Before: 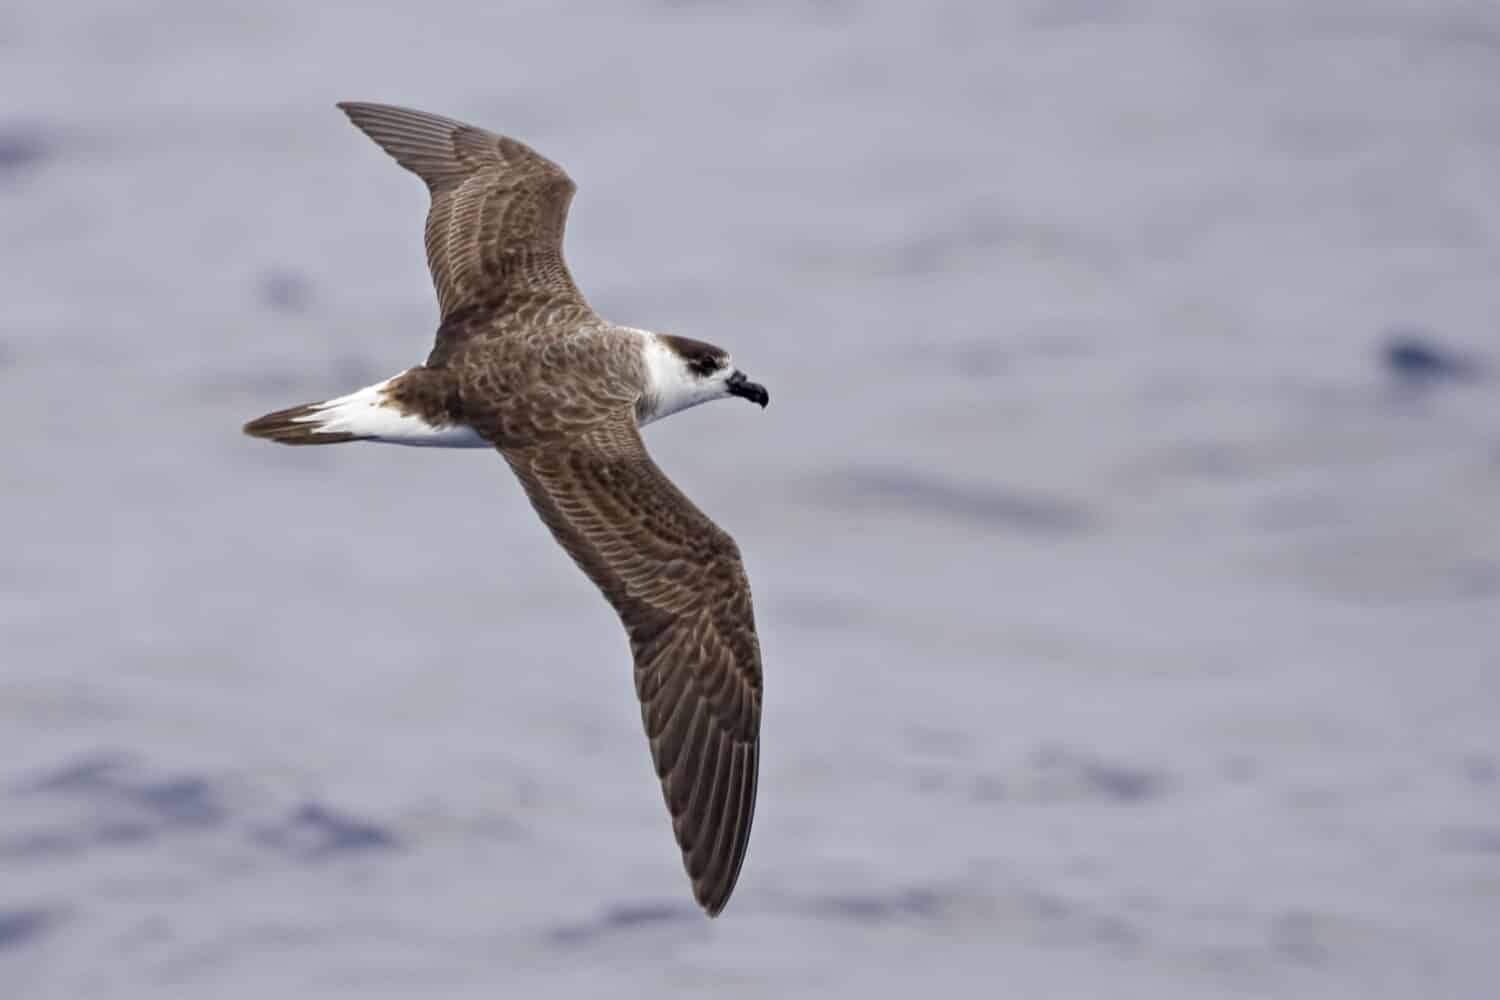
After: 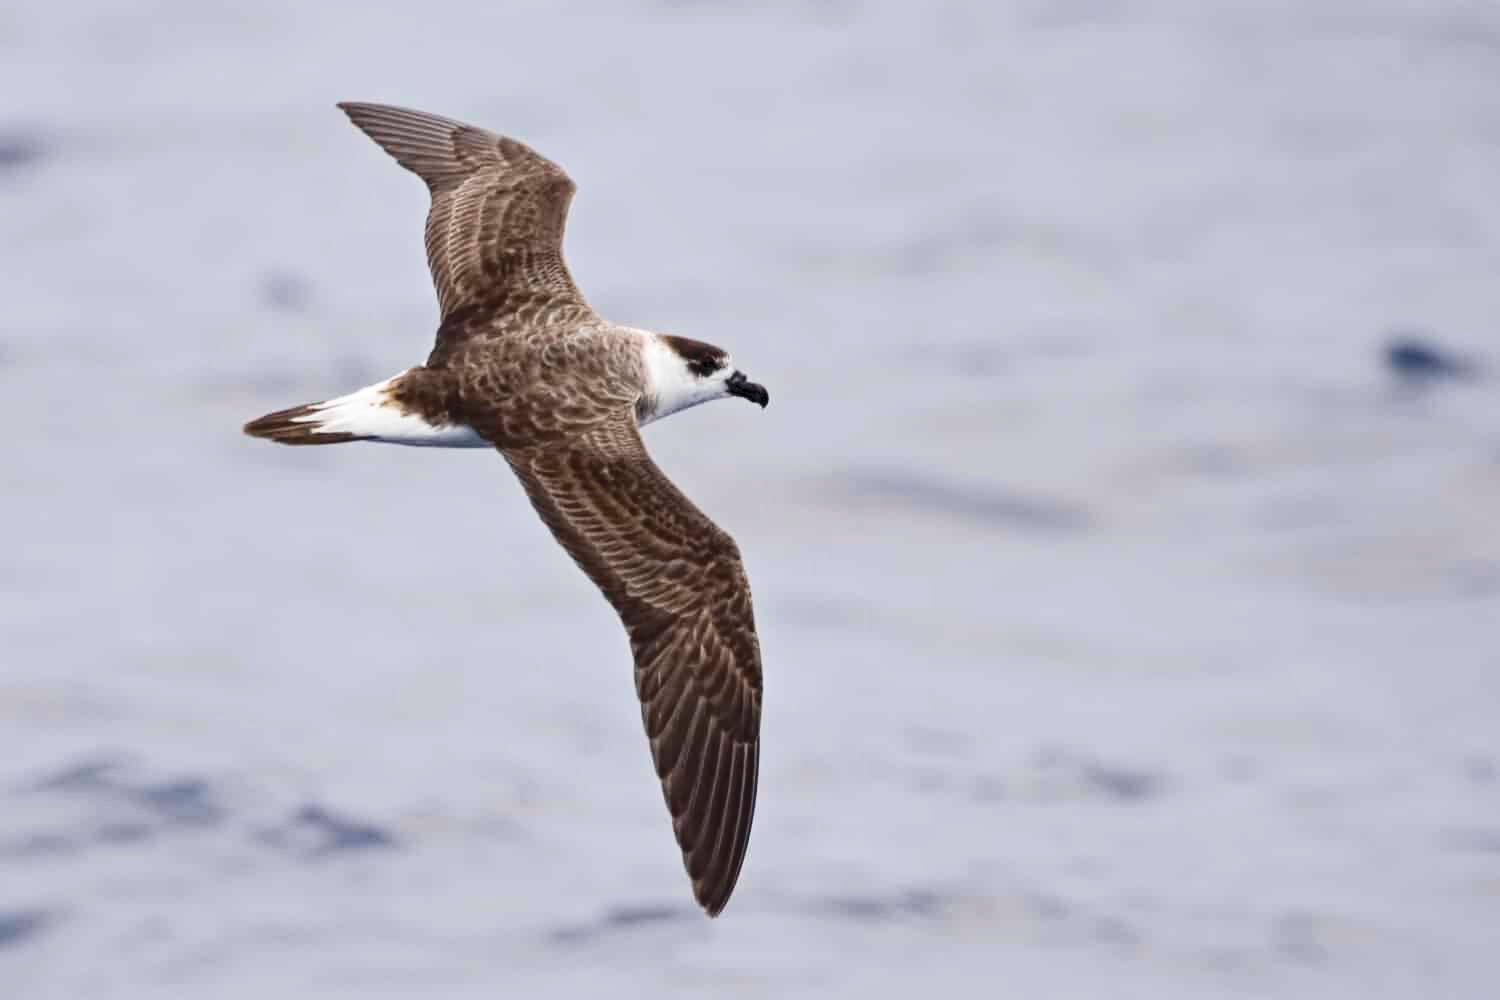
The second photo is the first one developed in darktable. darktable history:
tone curve: curves: ch0 [(0, 0) (0.003, 0.072) (0.011, 0.077) (0.025, 0.082) (0.044, 0.094) (0.069, 0.106) (0.1, 0.125) (0.136, 0.145) (0.177, 0.173) (0.224, 0.216) (0.277, 0.281) (0.335, 0.356) (0.399, 0.436) (0.468, 0.53) (0.543, 0.629) (0.623, 0.724) (0.709, 0.808) (0.801, 0.88) (0.898, 0.941) (1, 1)], color space Lab, independent channels, preserve colors none
exposure: compensate highlight preservation false
shadows and highlights: shadows 20.38, highlights -19.3, soften with gaussian
